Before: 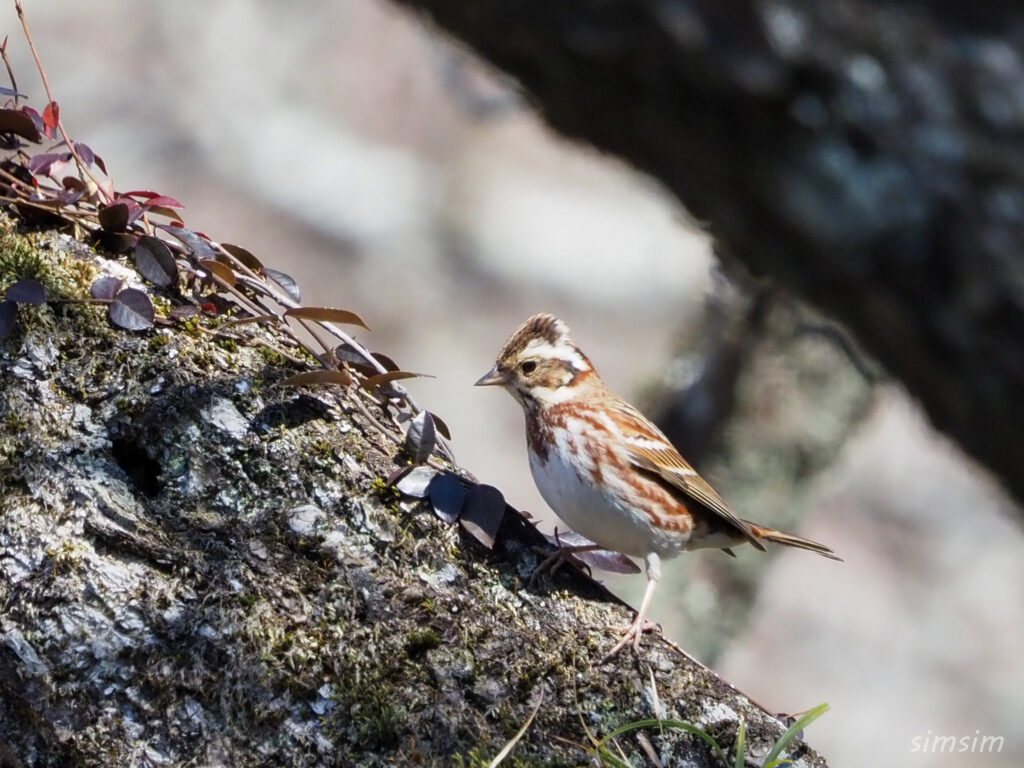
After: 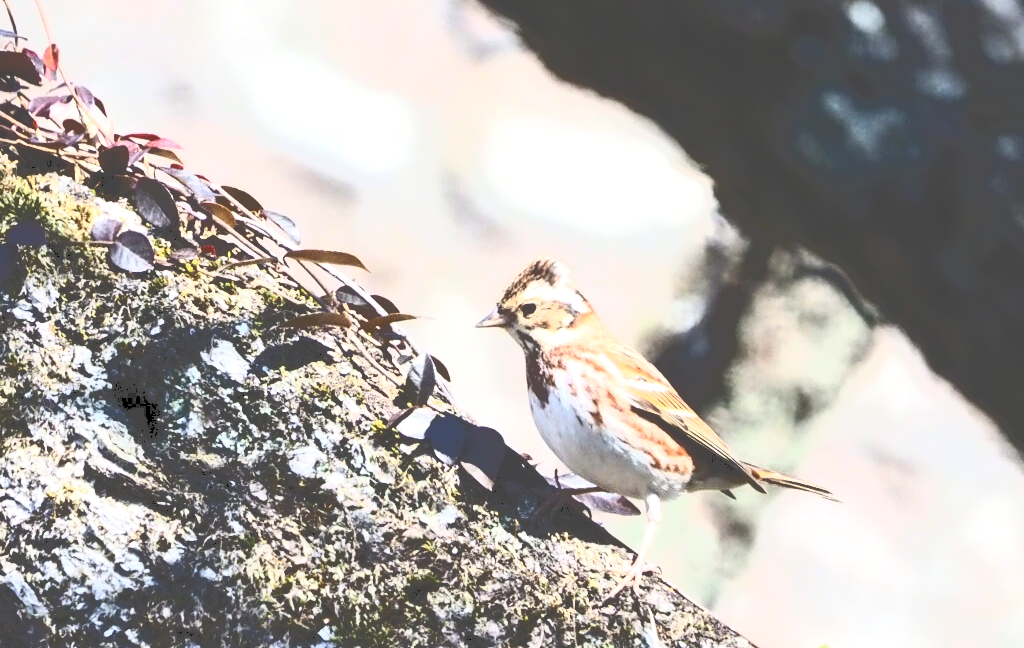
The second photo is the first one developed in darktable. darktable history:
tone curve: curves: ch0 [(0, 0) (0.003, 0.279) (0.011, 0.287) (0.025, 0.295) (0.044, 0.304) (0.069, 0.316) (0.1, 0.319) (0.136, 0.316) (0.177, 0.32) (0.224, 0.359) (0.277, 0.421) (0.335, 0.511) (0.399, 0.639) (0.468, 0.734) (0.543, 0.827) (0.623, 0.89) (0.709, 0.944) (0.801, 0.965) (0.898, 0.968) (1, 1)], color space Lab, independent channels, preserve colors none
tone equalizer: -8 EV -0.741 EV, -7 EV -0.684 EV, -6 EV -0.618 EV, -5 EV -0.398 EV, -3 EV 0.388 EV, -2 EV 0.6 EV, -1 EV 0.678 EV, +0 EV 0.736 EV, edges refinement/feathering 500, mask exposure compensation -1.57 EV, preserve details no
crop: top 7.613%, bottom 7.961%
